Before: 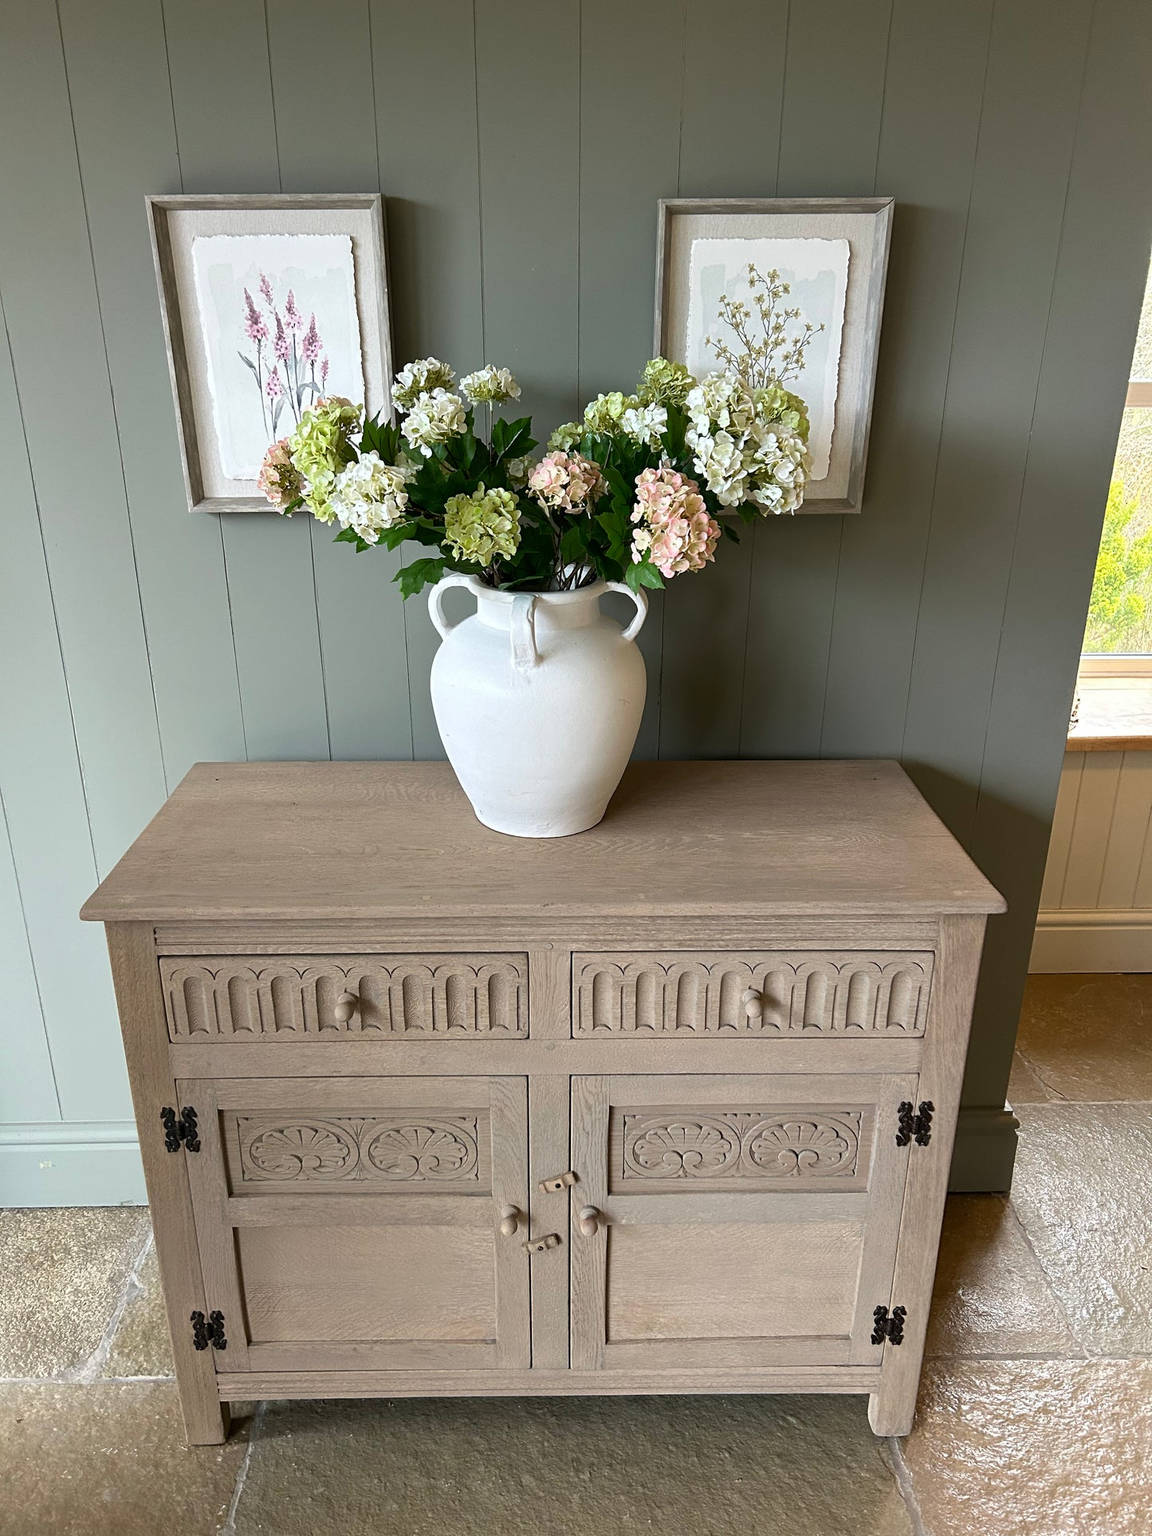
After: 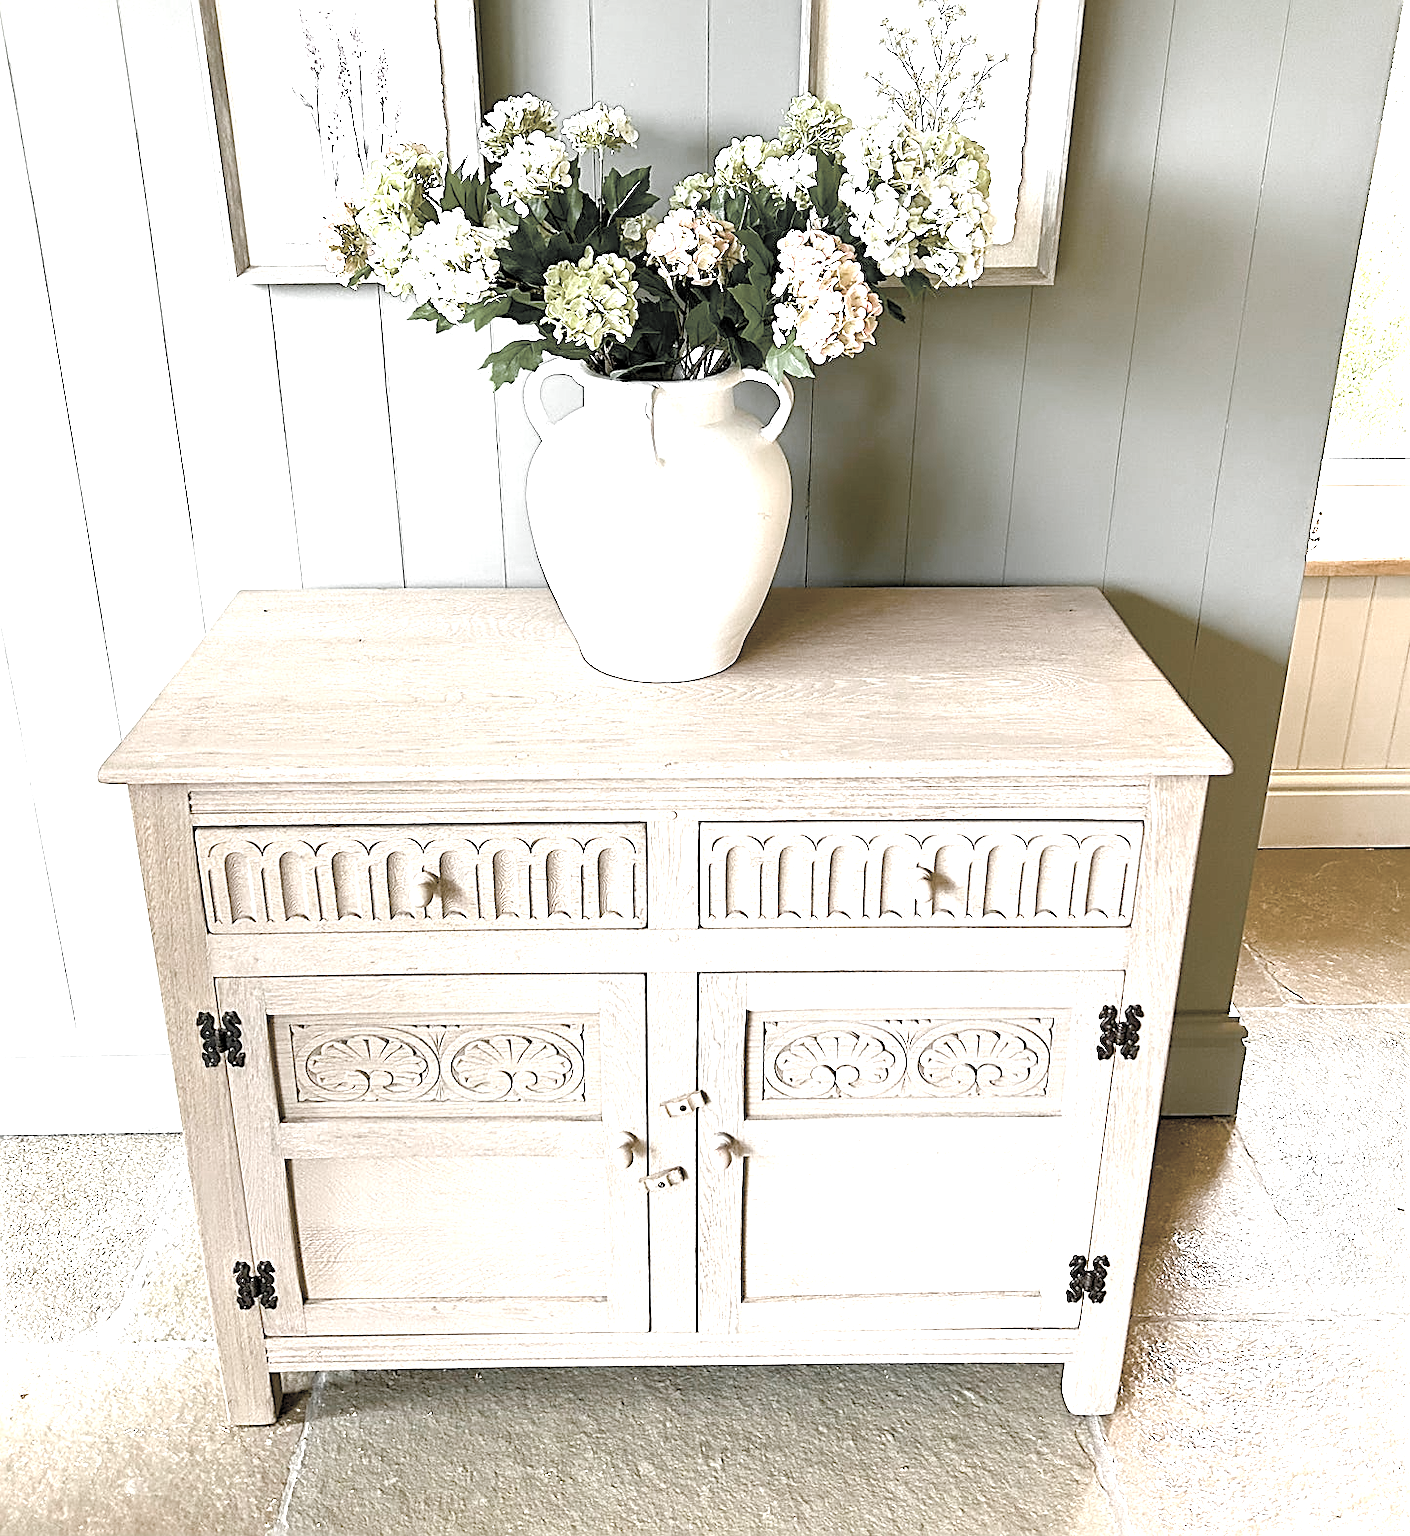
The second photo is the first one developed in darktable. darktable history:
contrast brightness saturation: brightness 0.141
exposure: black level correction -0.002, exposure 1.342 EV, compensate highlight preservation false
color zones: curves: ch0 [(0, 0.613) (0.01, 0.613) (0.245, 0.448) (0.498, 0.529) (0.642, 0.665) (0.879, 0.777) (0.99, 0.613)]; ch1 [(0, 0.035) (0.121, 0.189) (0.259, 0.197) (0.415, 0.061) (0.589, 0.022) (0.732, 0.022) (0.857, 0.026) (0.991, 0.053)]
sharpen: amount 0.581
crop and rotate: top 18.273%
color balance rgb: global offset › luminance -0.846%, linear chroma grading › shadows 31.742%, linear chroma grading › global chroma -2.625%, linear chroma grading › mid-tones 4.086%, perceptual saturation grading › global saturation 20%, perceptual saturation grading › highlights -24.947%, perceptual saturation grading › shadows 50.047%, perceptual brilliance grading › global brilliance 18.532%
